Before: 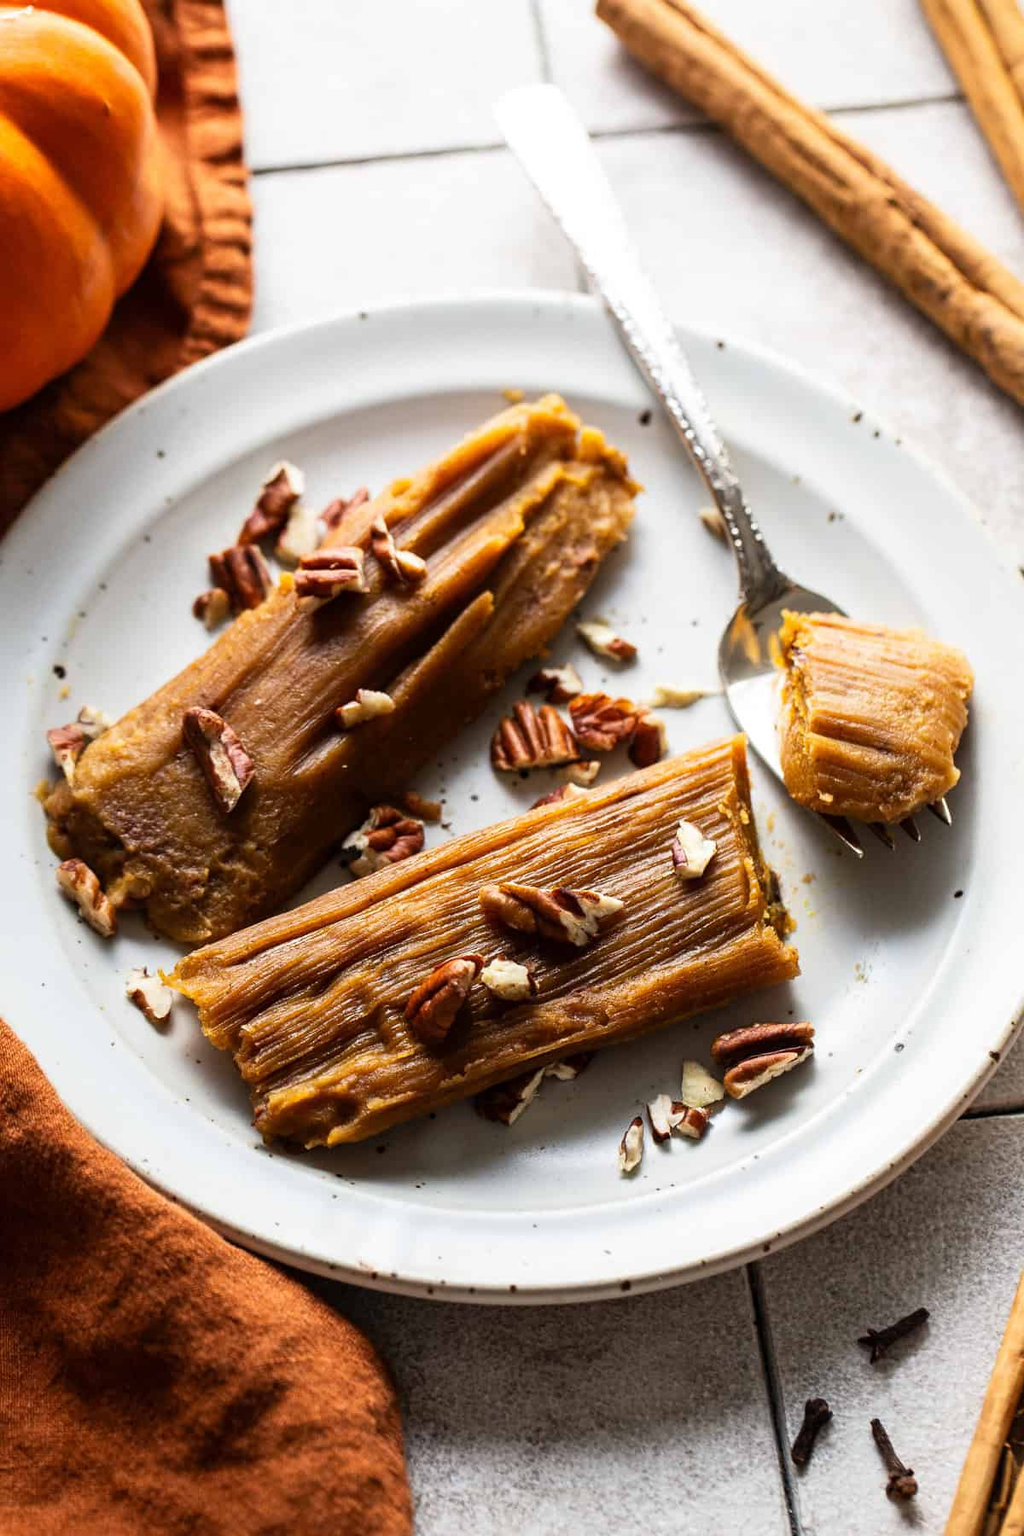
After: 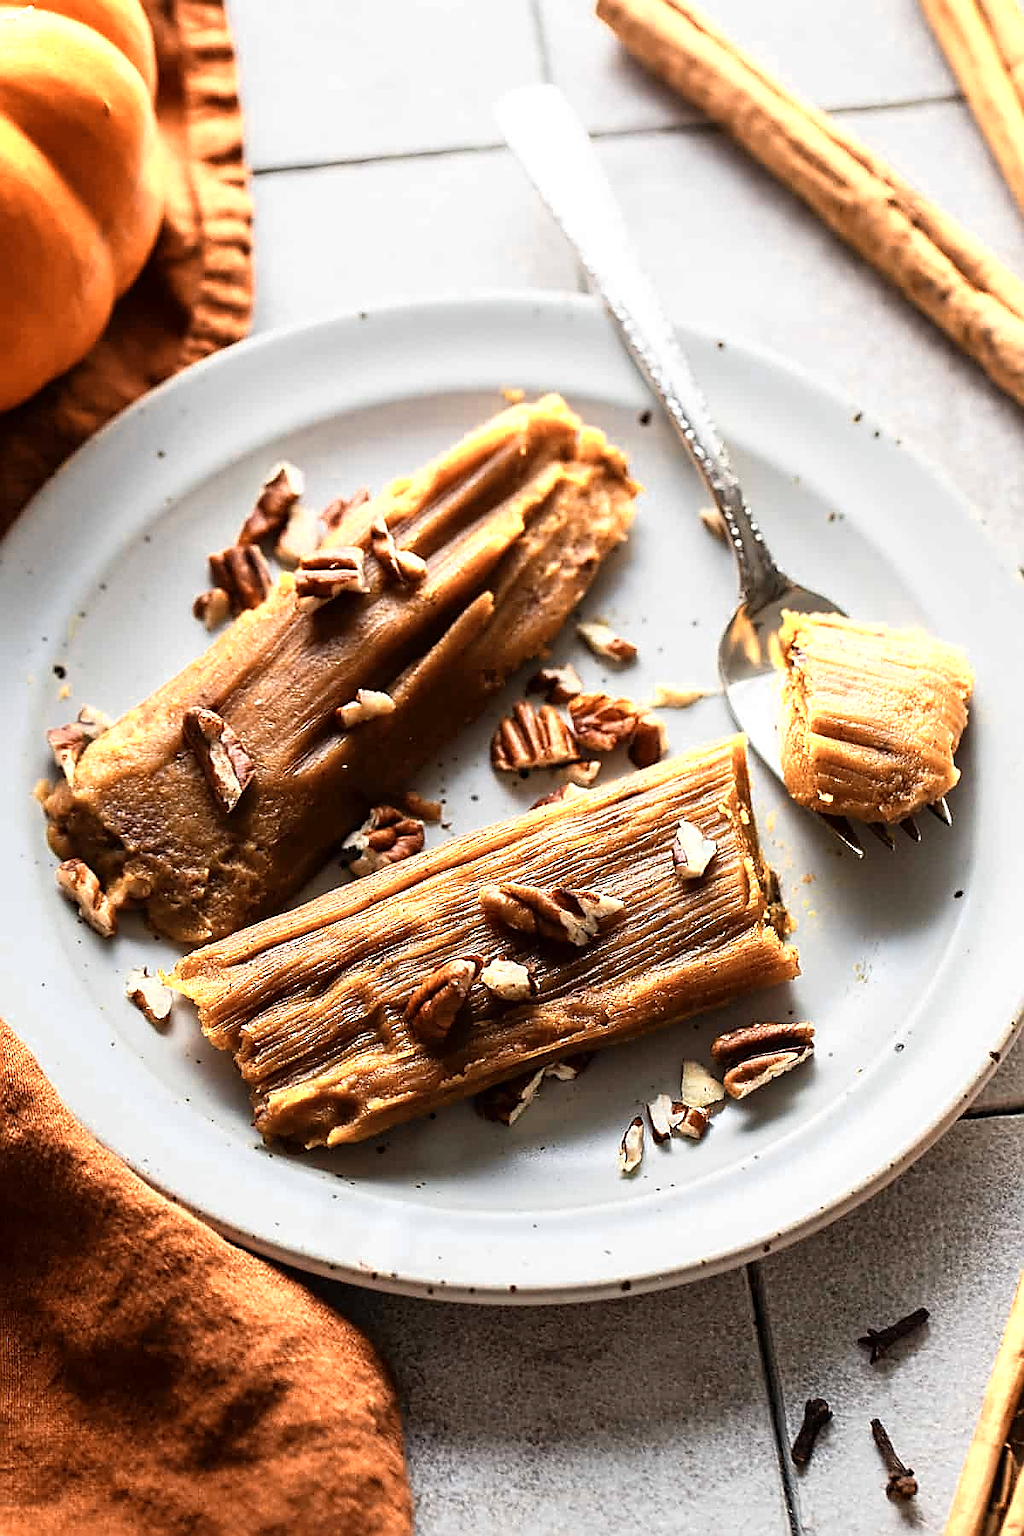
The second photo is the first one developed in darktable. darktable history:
color zones: curves: ch0 [(0.018, 0.548) (0.197, 0.654) (0.425, 0.447) (0.605, 0.658) (0.732, 0.579)]; ch1 [(0.105, 0.531) (0.224, 0.531) (0.386, 0.39) (0.618, 0.456) (0.732, 0.456) (0.956, 0.421)]; ch2 [(0.039, 0.583) (0.215, 0.465) (0.399, 0.544) (0.465, 0.548) (0.614, 0.447) (0.724, 0.43) (0.882, 0.623) (0.956, 0.632)]
sharpen: radius 1.4, amount 1.25, threshold 0.7
